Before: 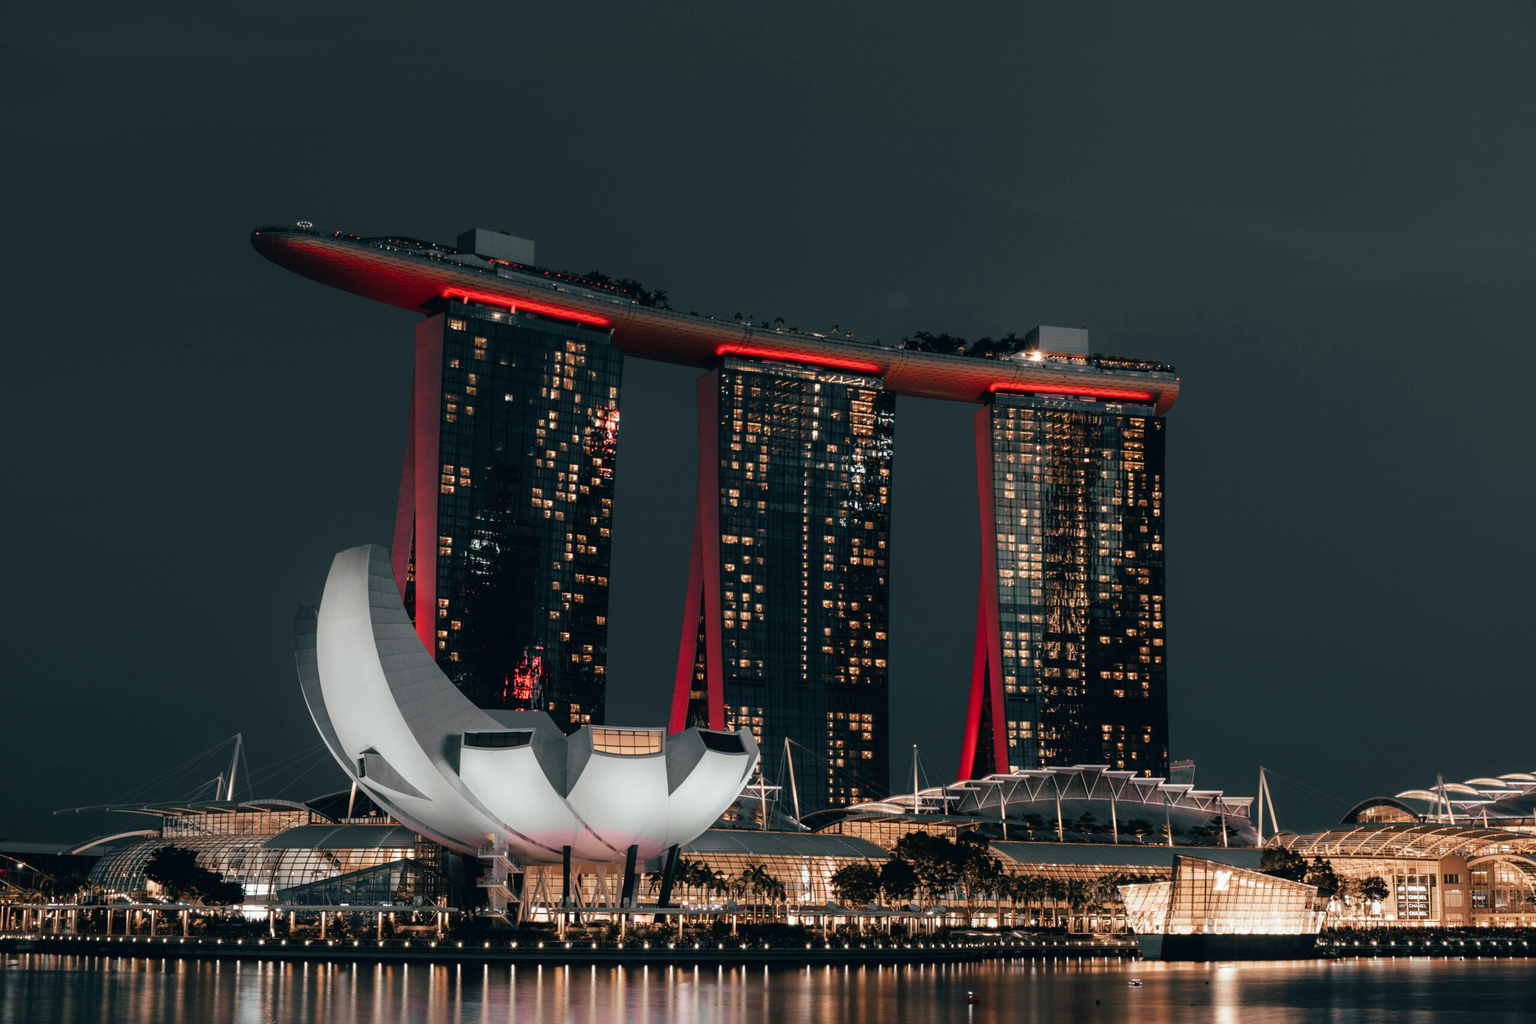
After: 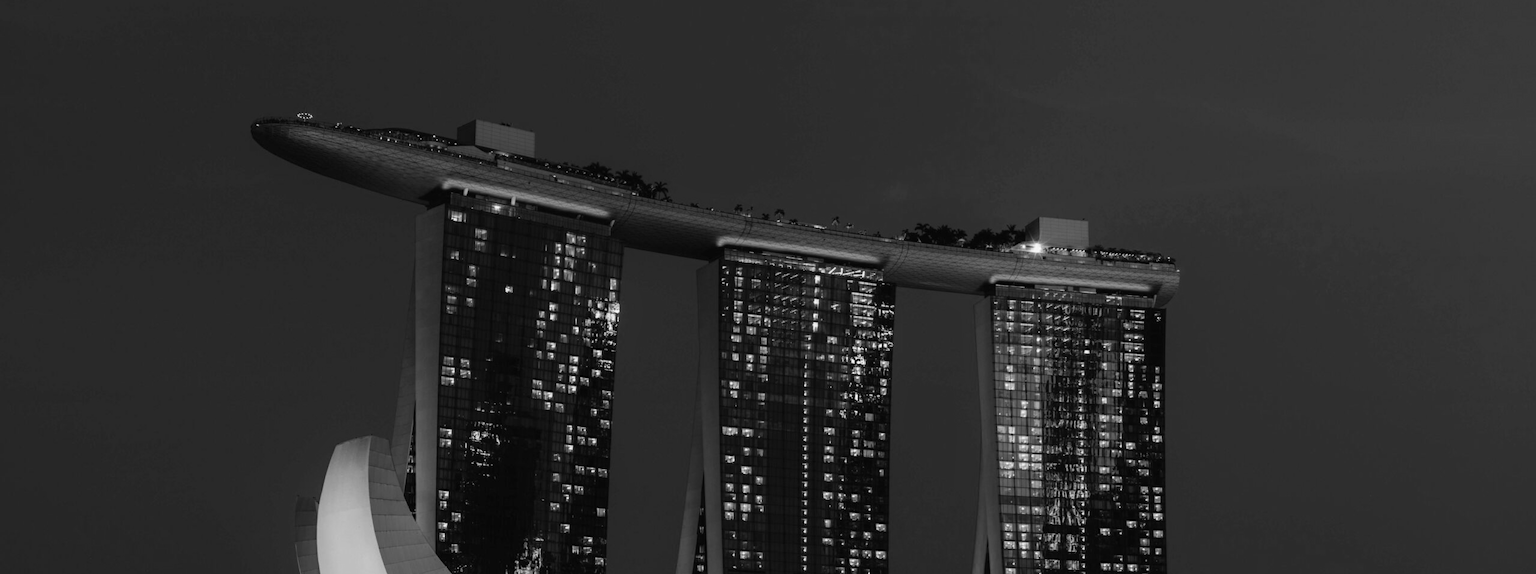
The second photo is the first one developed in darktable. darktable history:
white balance: red 0.986, blue 1.01
crop and rotate: top 10.605%, bottom 33.274%
monochrome: a 32, b 64, size 2.3
